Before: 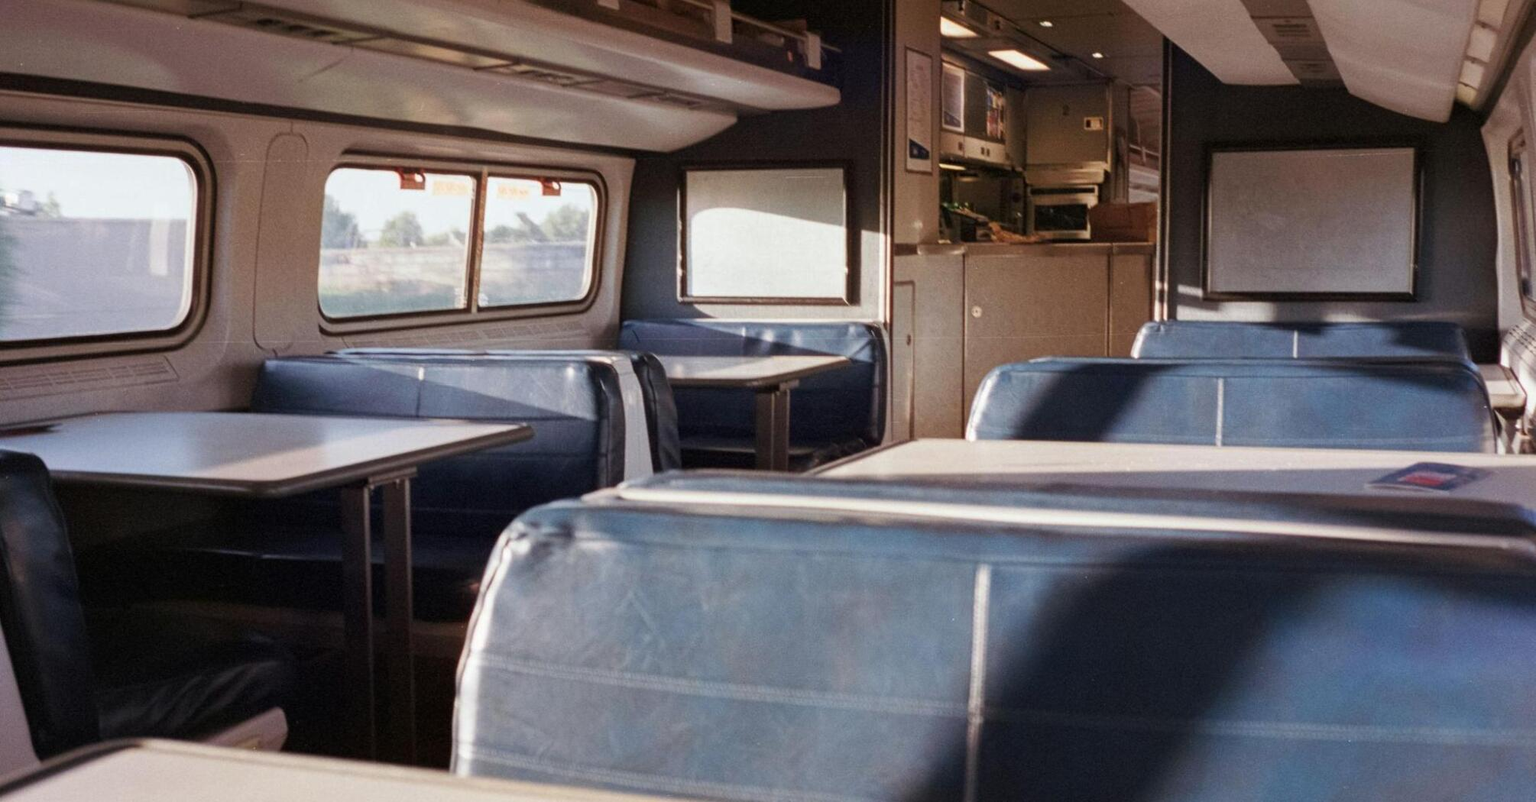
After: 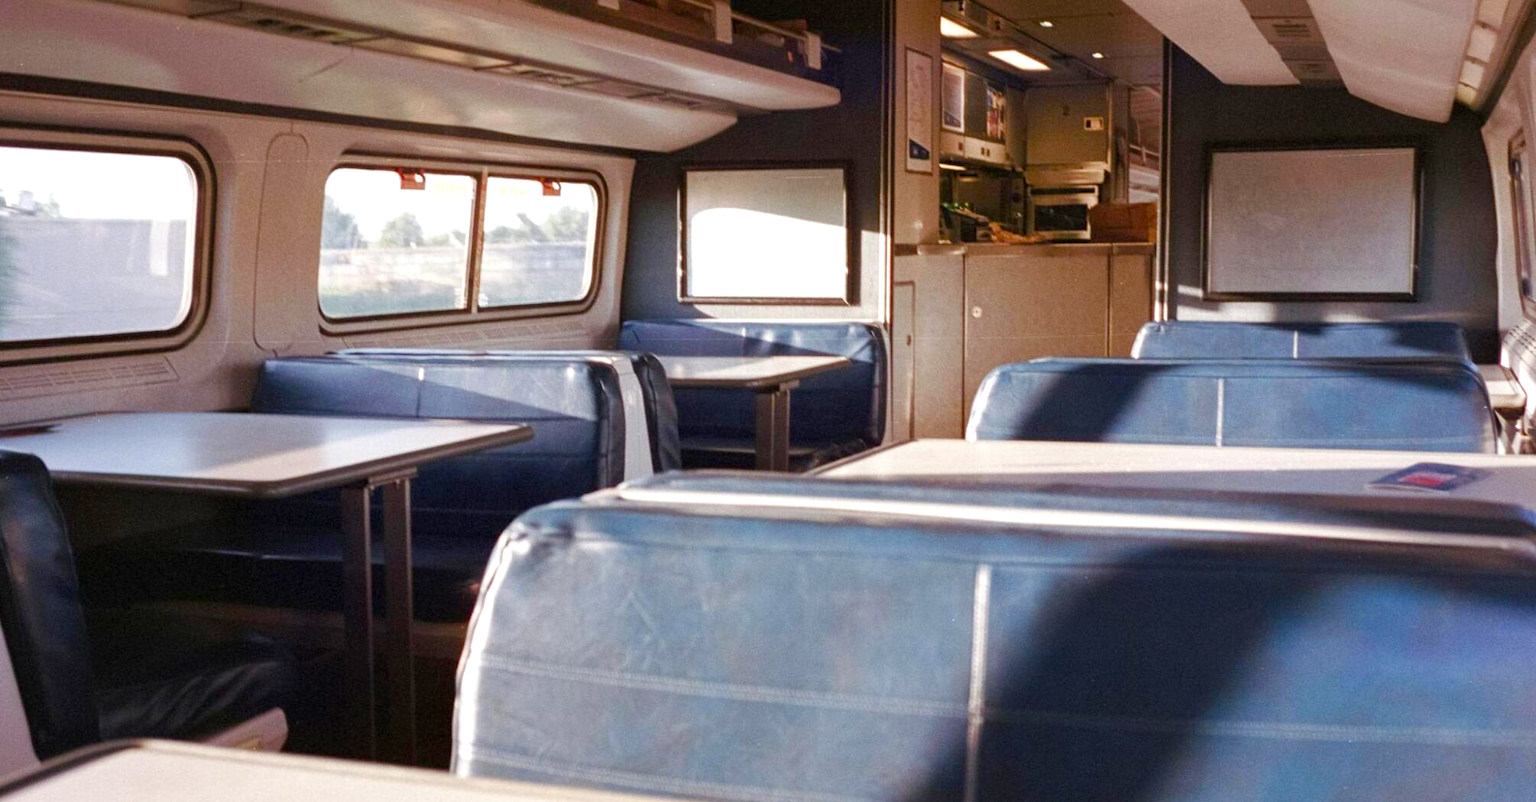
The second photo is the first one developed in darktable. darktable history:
tone equalizer: on, module defaults
color balance rgb: perceptual saturation grading › global saturation 20%, perceptual saturation grading › highlights -50%, perceptual saturation grading › shadows 30%, perceptual brilliance grading › global brilliance 10%, perceptual brilliance grading › shadows 15%
